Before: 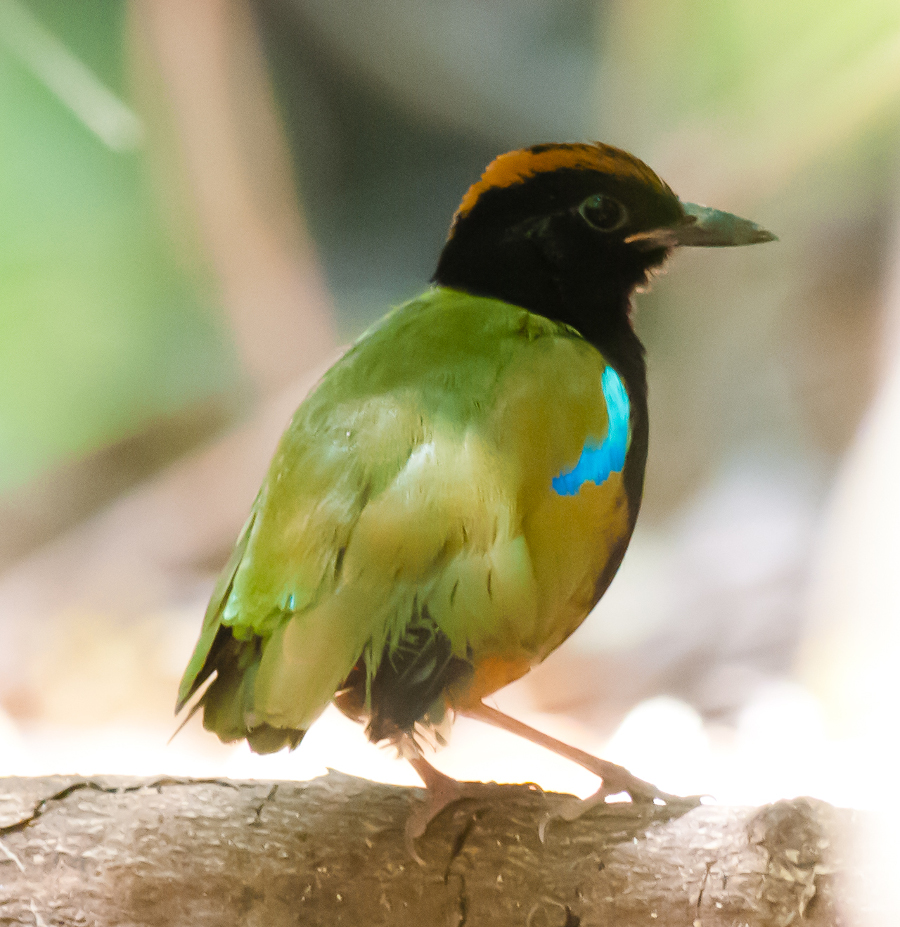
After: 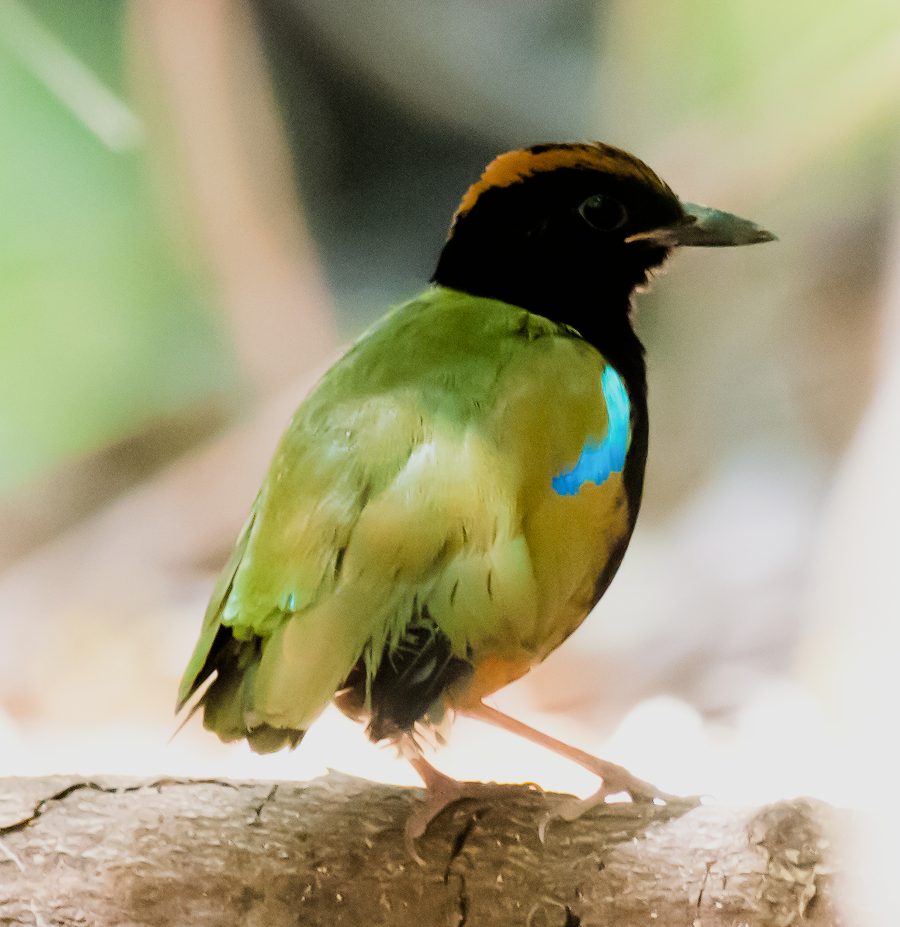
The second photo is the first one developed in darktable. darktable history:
filmic rgb: black relative exposure -5.13 EV, white relative exposure 3.96 EV, hardness 2.89, contrast 1.388, highlights saturation mix -28.68%
